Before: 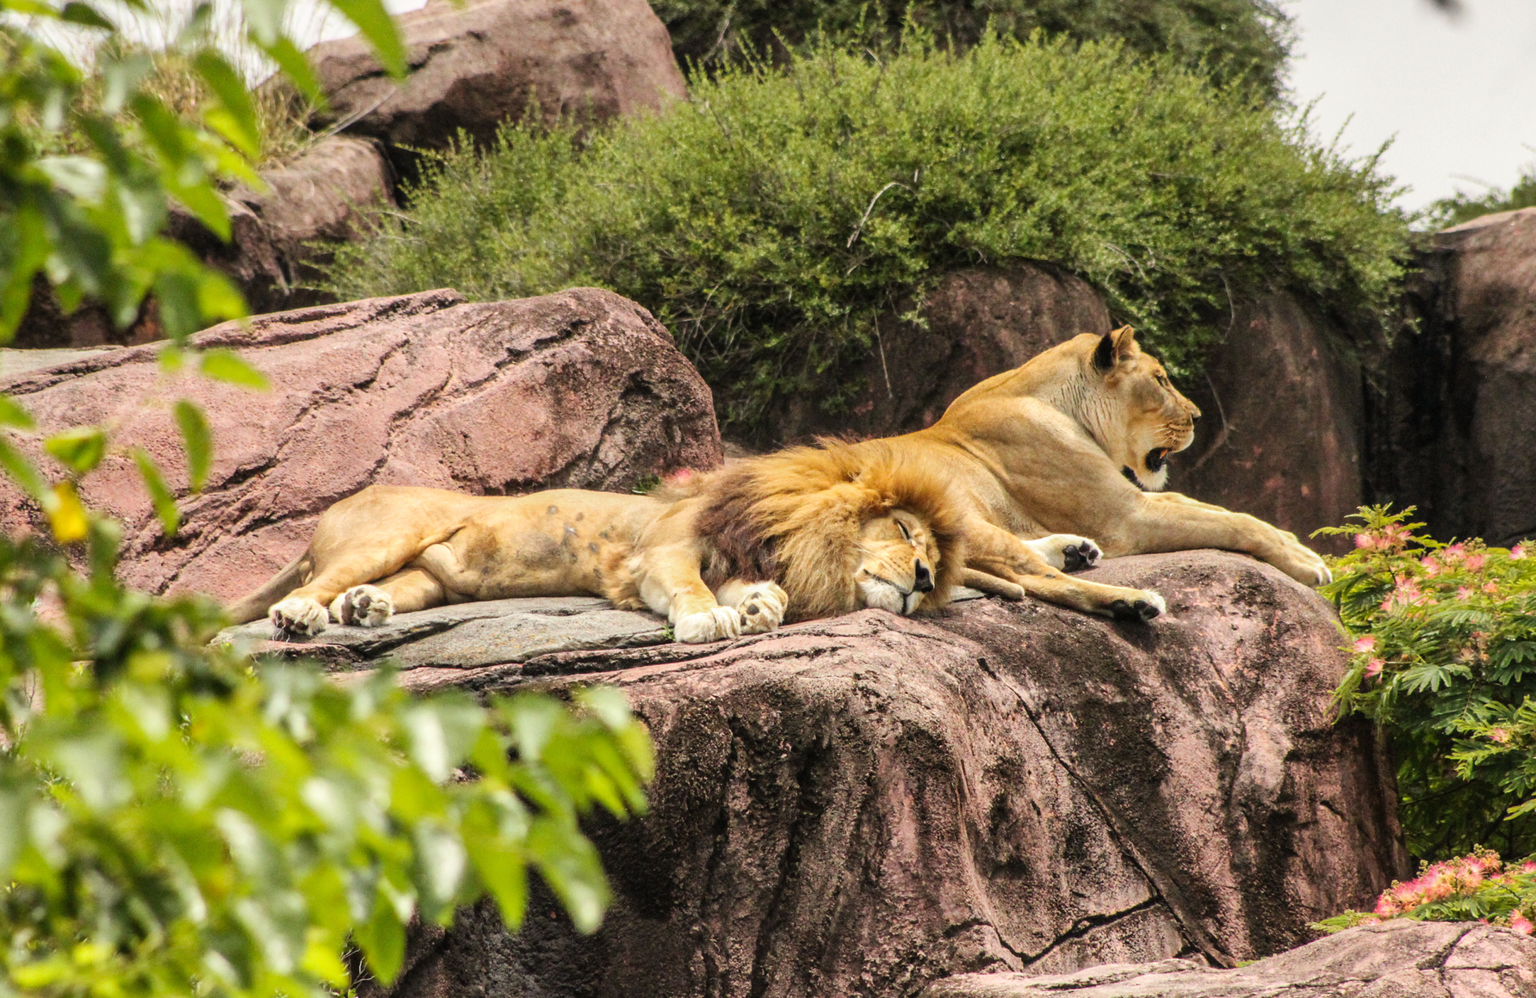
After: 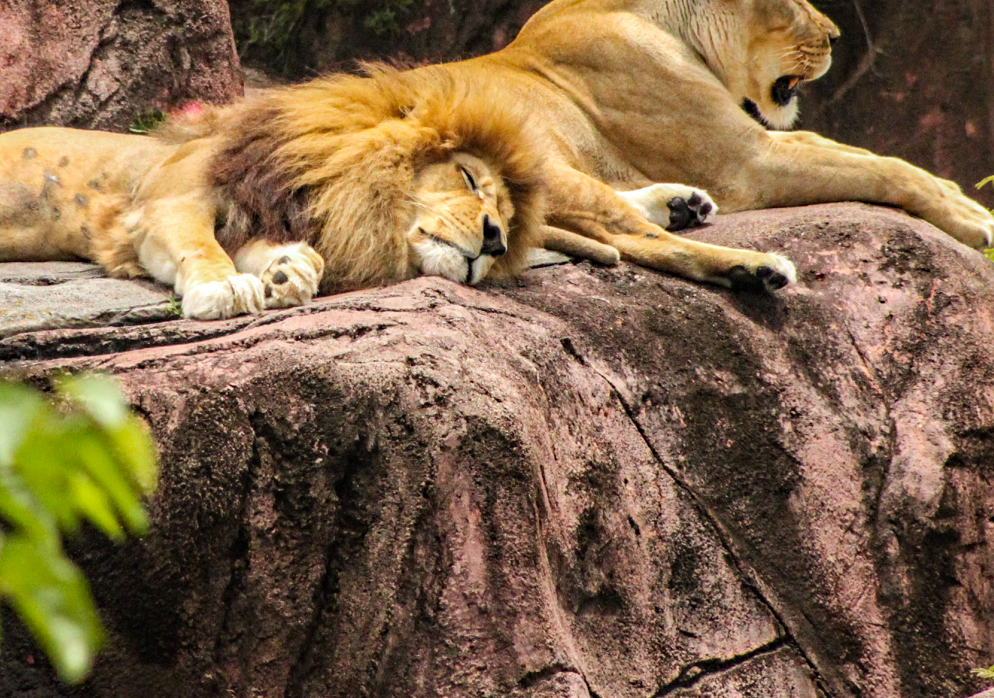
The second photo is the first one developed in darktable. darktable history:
color balance rgb: global vibrance 1%, saturation formula JzAzBz (2021)
shadows and highlights: shadows -54.3, highlights 86.09, soften with gaussian
crop: left 34.479%, top 38.822%, right 13.718%, bottom 5.172%
haze removal: strength 0.29, distance 0.25, compatibility mode true, adaptive false
